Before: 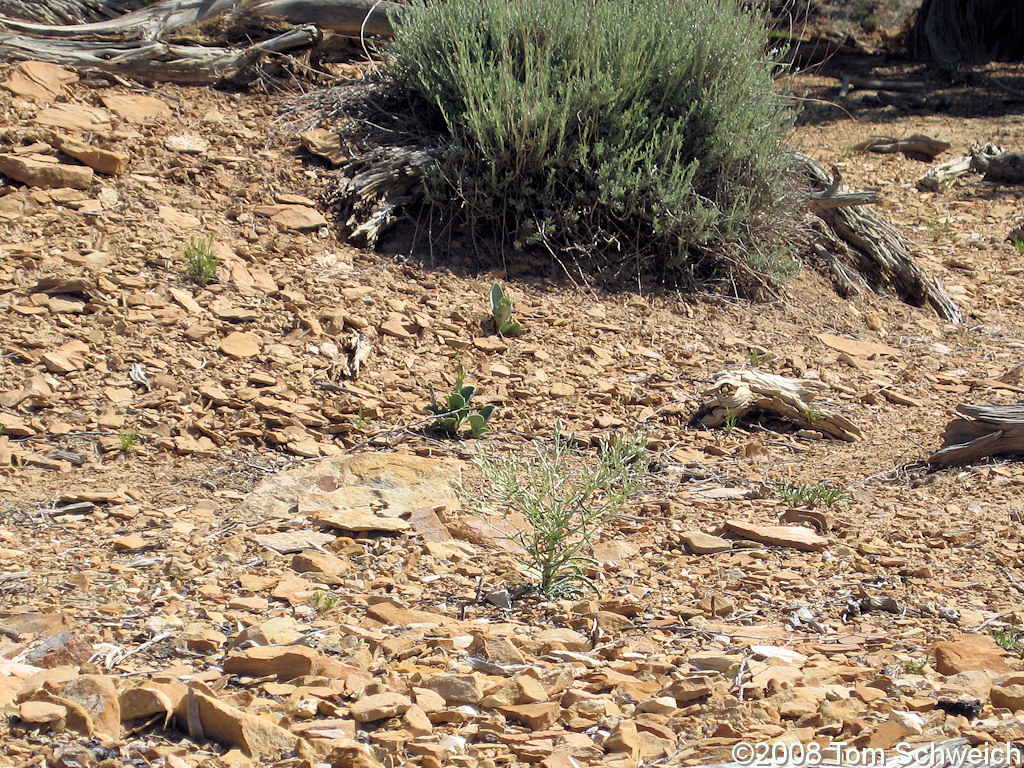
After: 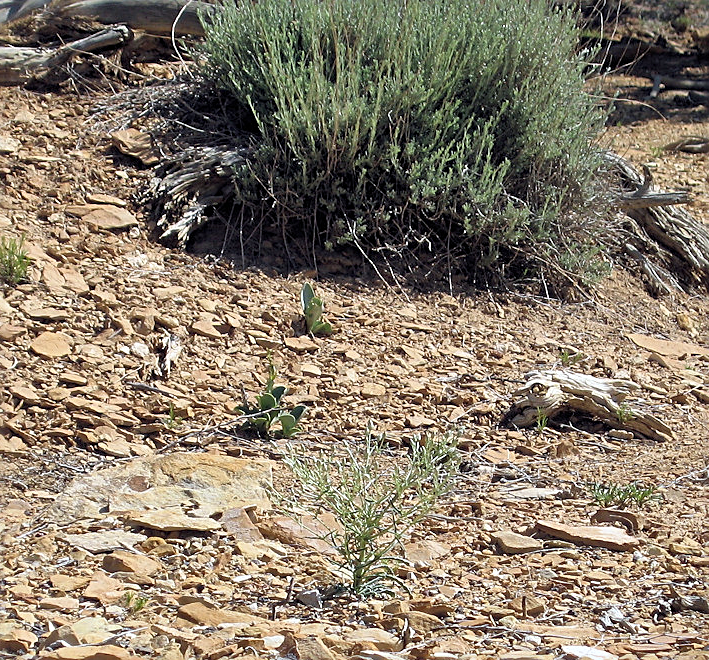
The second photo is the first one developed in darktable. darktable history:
crop: left 18.479%, right 12.2%, bottom 13.971%
shadows and highlights: soften with gaussian
white balance: red 0.967, blue 1.049
sharpen: on, module defaults
